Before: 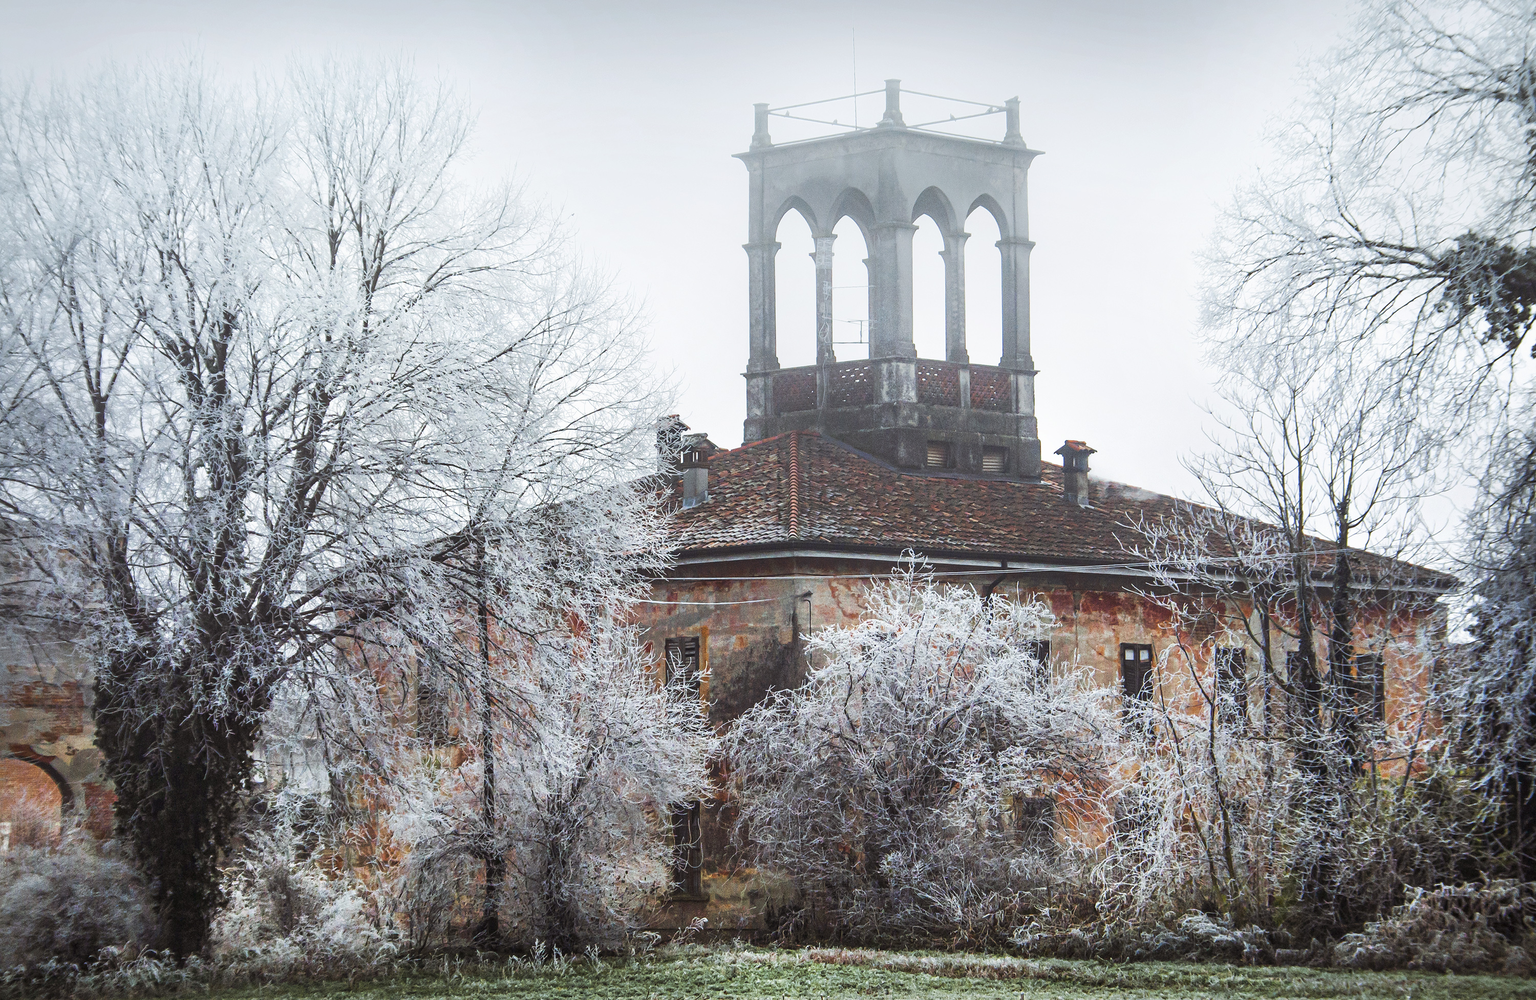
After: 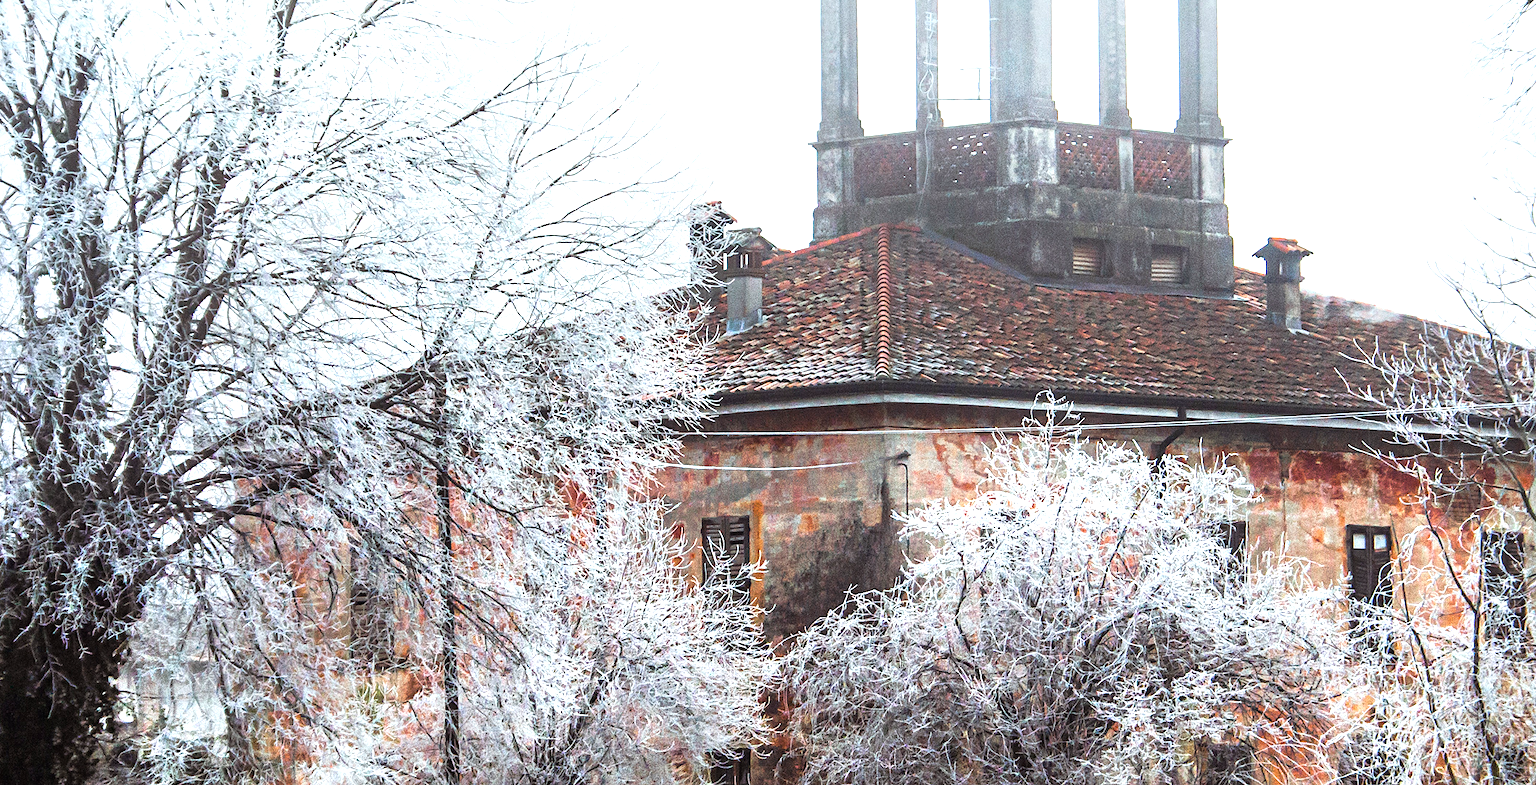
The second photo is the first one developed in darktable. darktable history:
crop: left 11.09%, top 27.29%, right 18.3%, bottom 17.28%
tone equalizer: -8 EV -0.725 EV, -7 EV -0.689 EV, -6 EV -0.6 EV, -5 EV -0.411 EV, -3 EV 0.395 EV, -2 EV 0.6 EV, -1 EV 0.69 EV, +0 EV 0.755 EV
